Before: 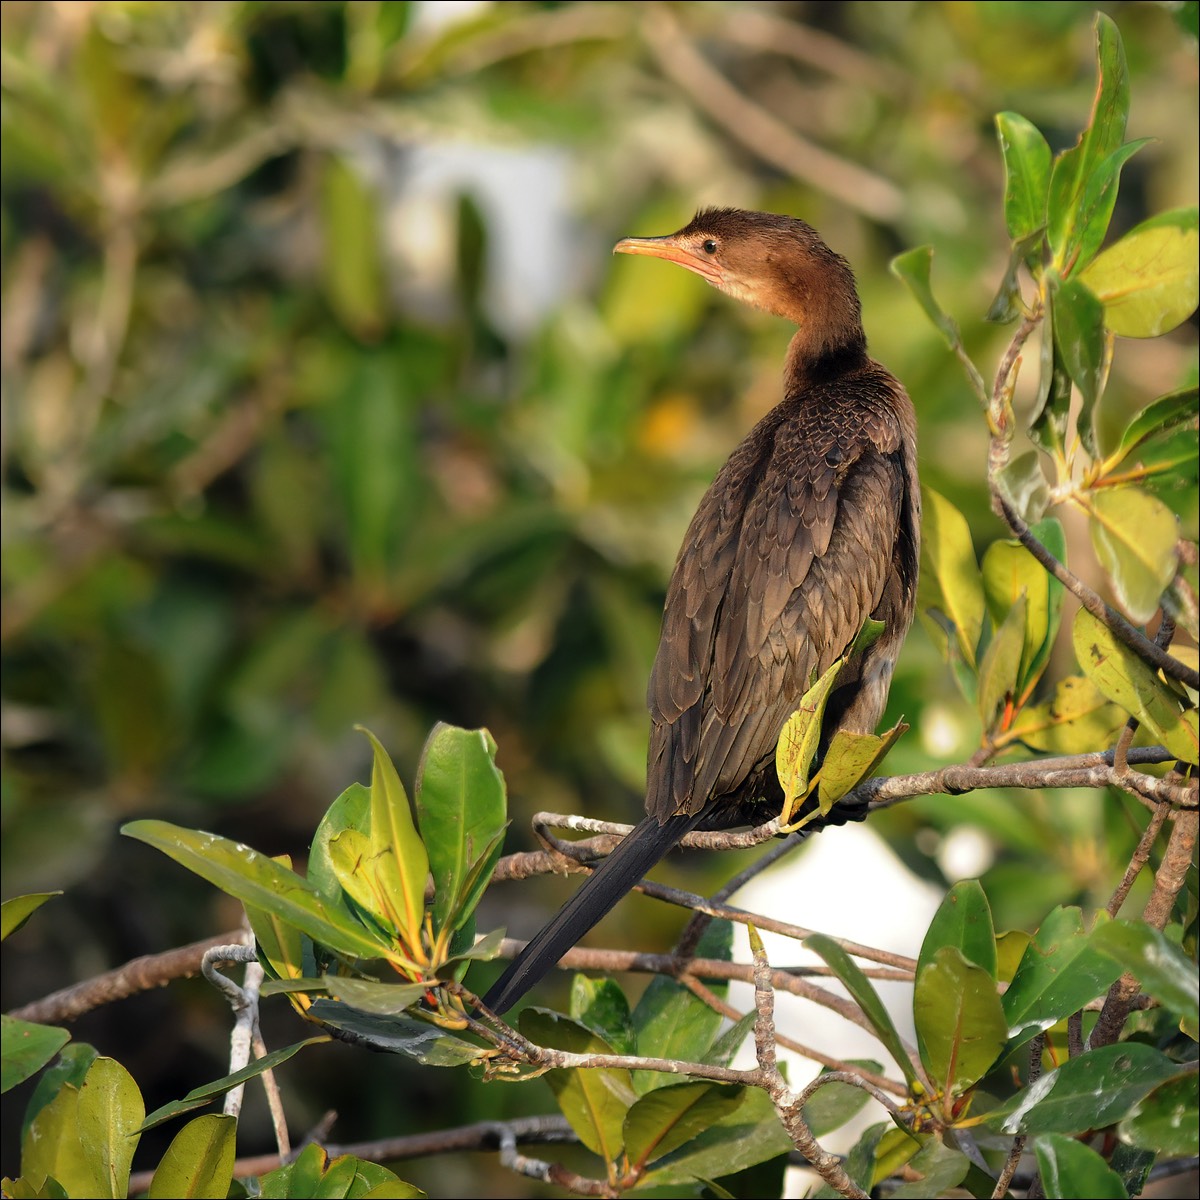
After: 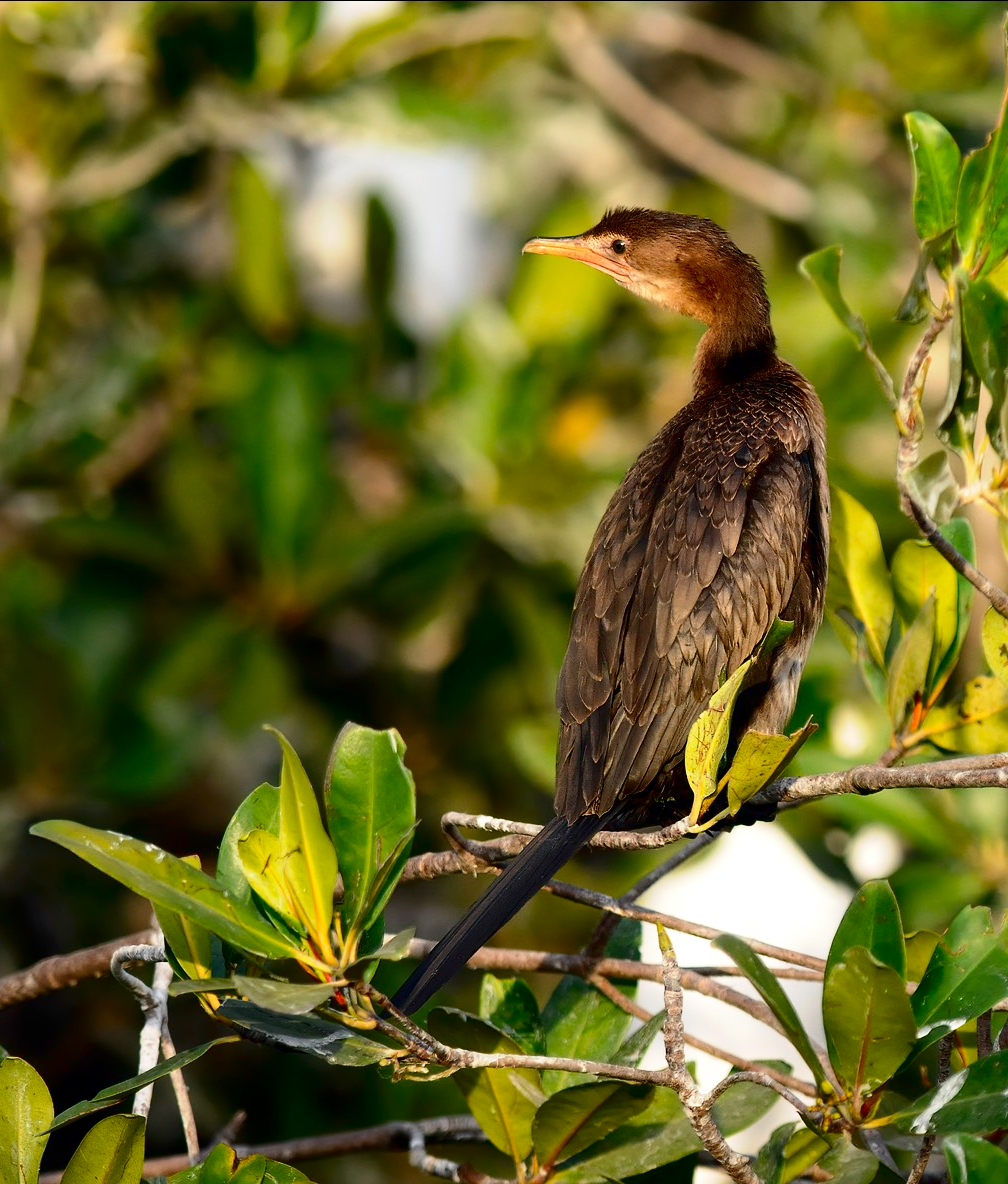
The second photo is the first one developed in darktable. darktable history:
crop: left 7.598%, right 7.873%
contrast brightness saturation: contrast 0.22, brightness -0.19, saturation 0.24
